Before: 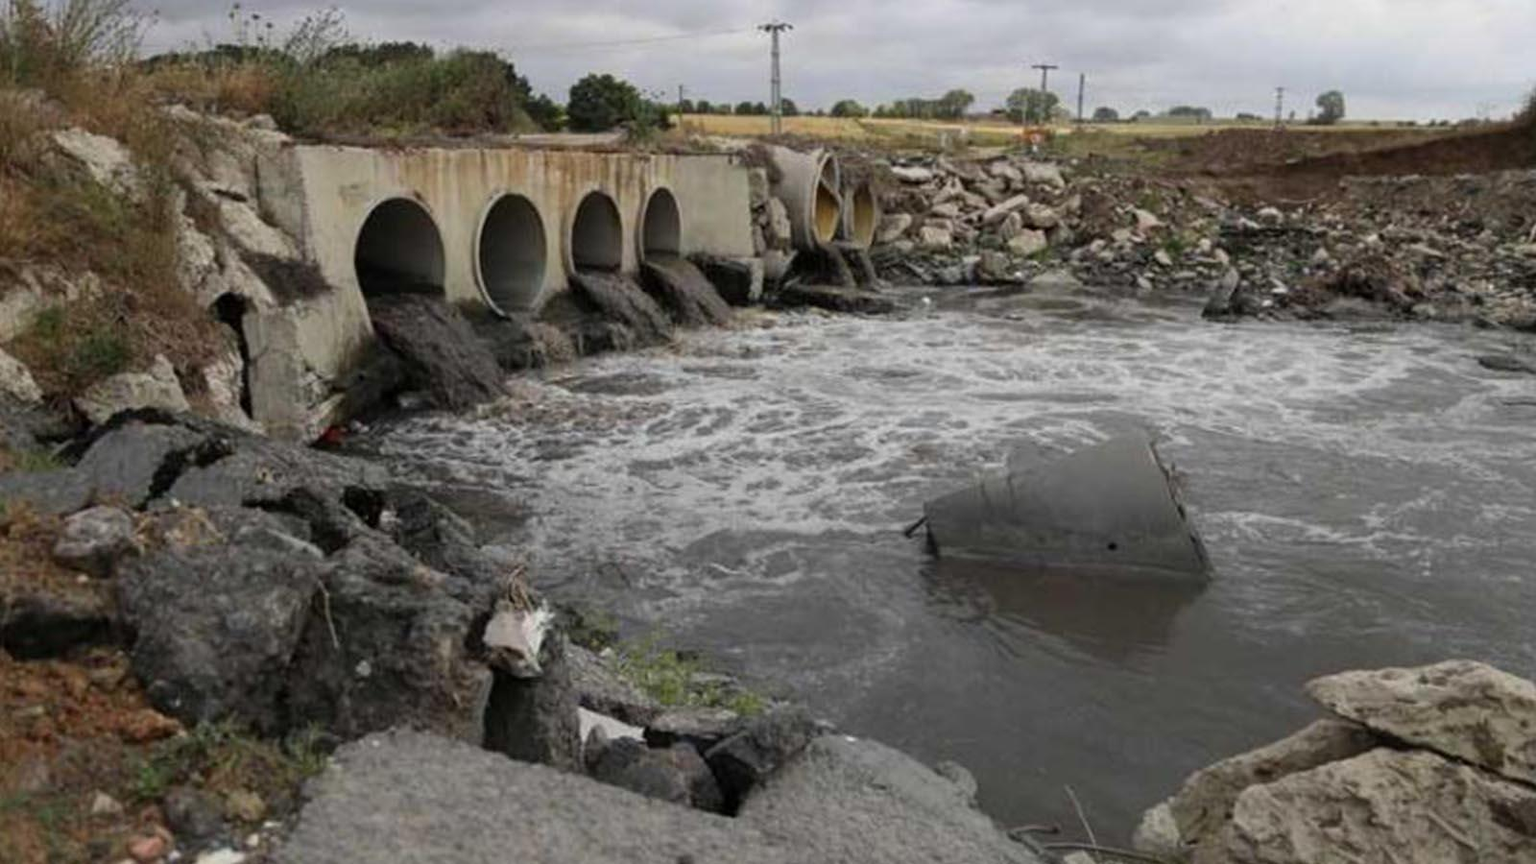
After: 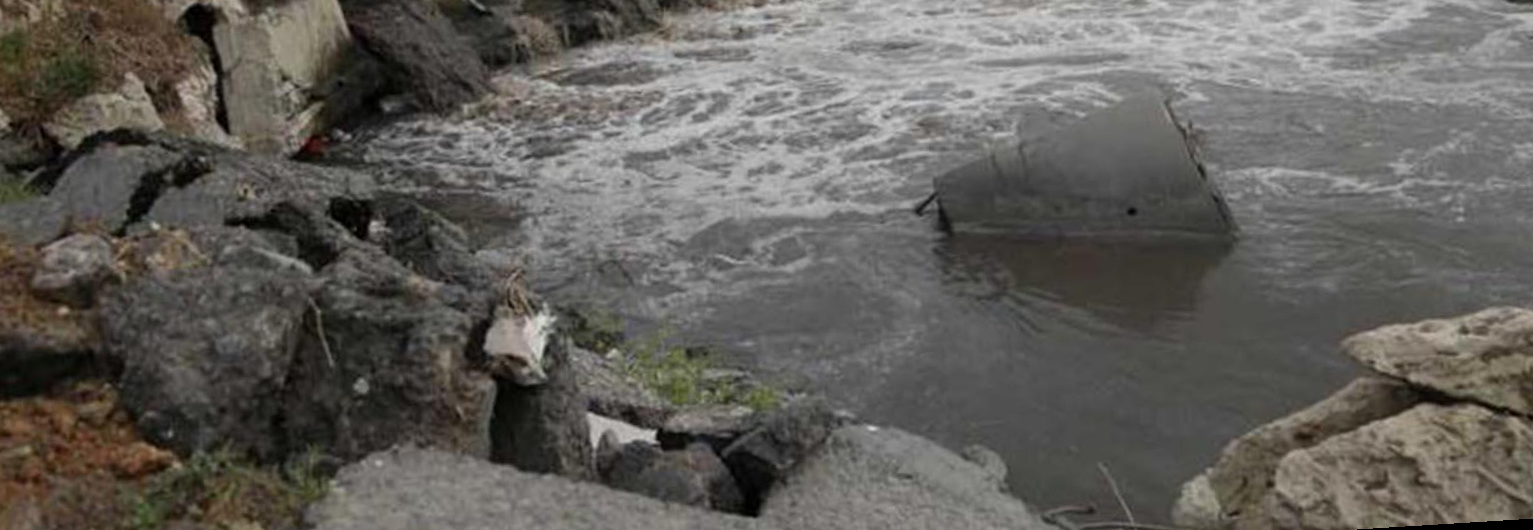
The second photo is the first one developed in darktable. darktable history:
rotate and perspective: rotation -3.52°, crop left 0.036, crop right 0.964, crop top 0.081, crop bottom 0.919
crop and rotate: top 36.435%
